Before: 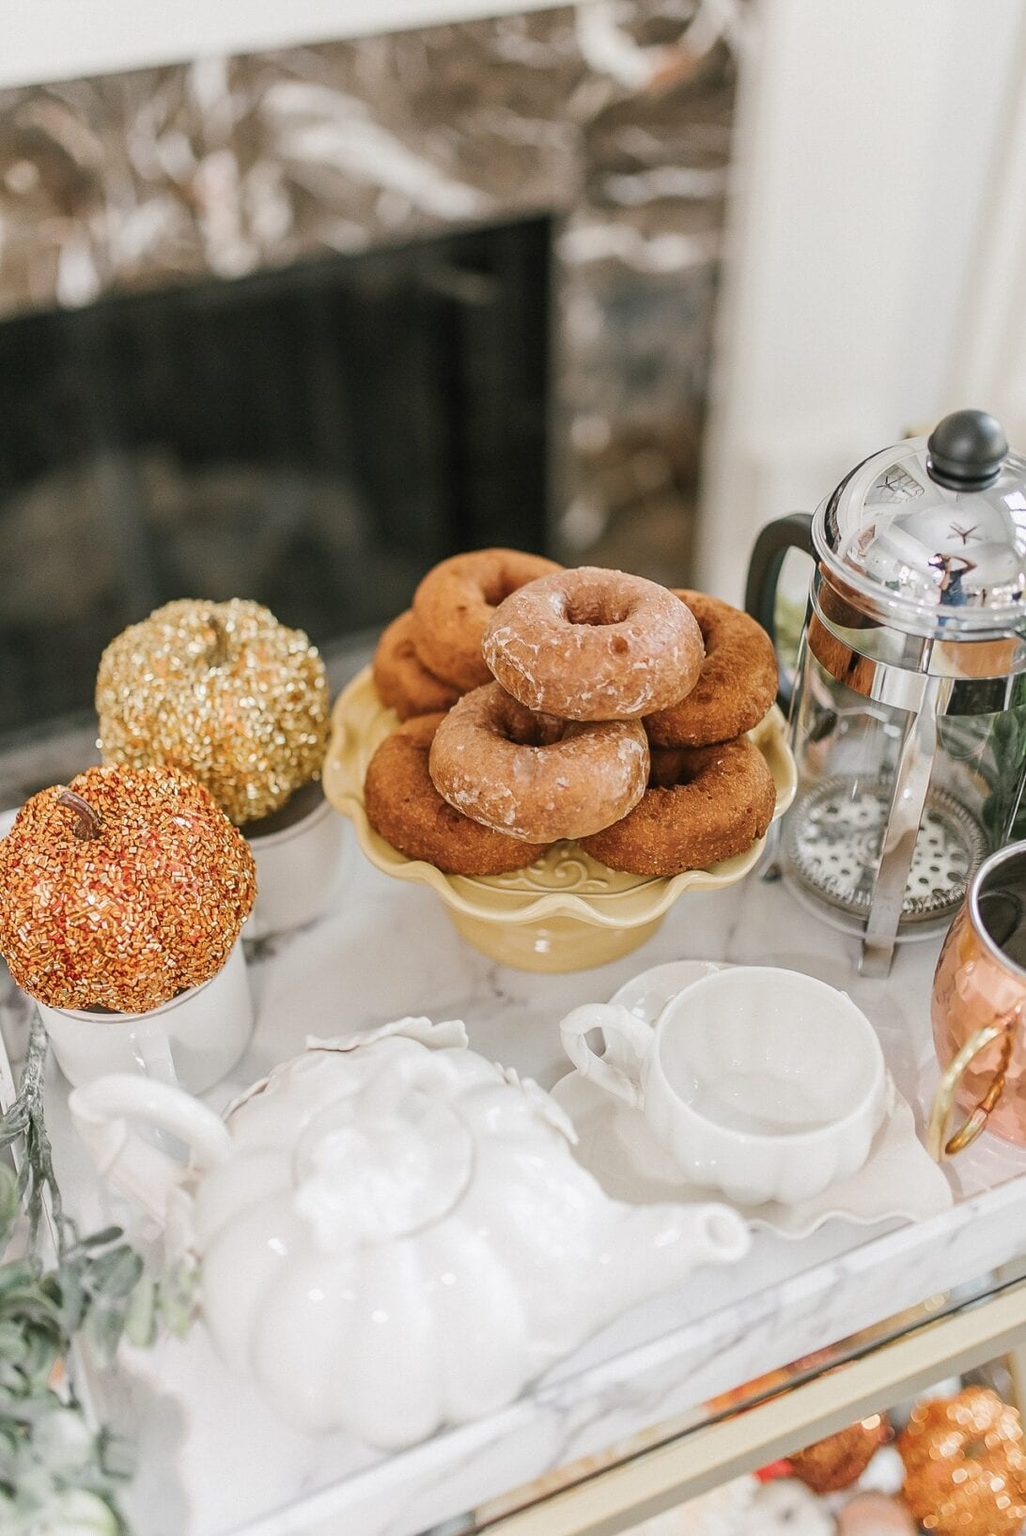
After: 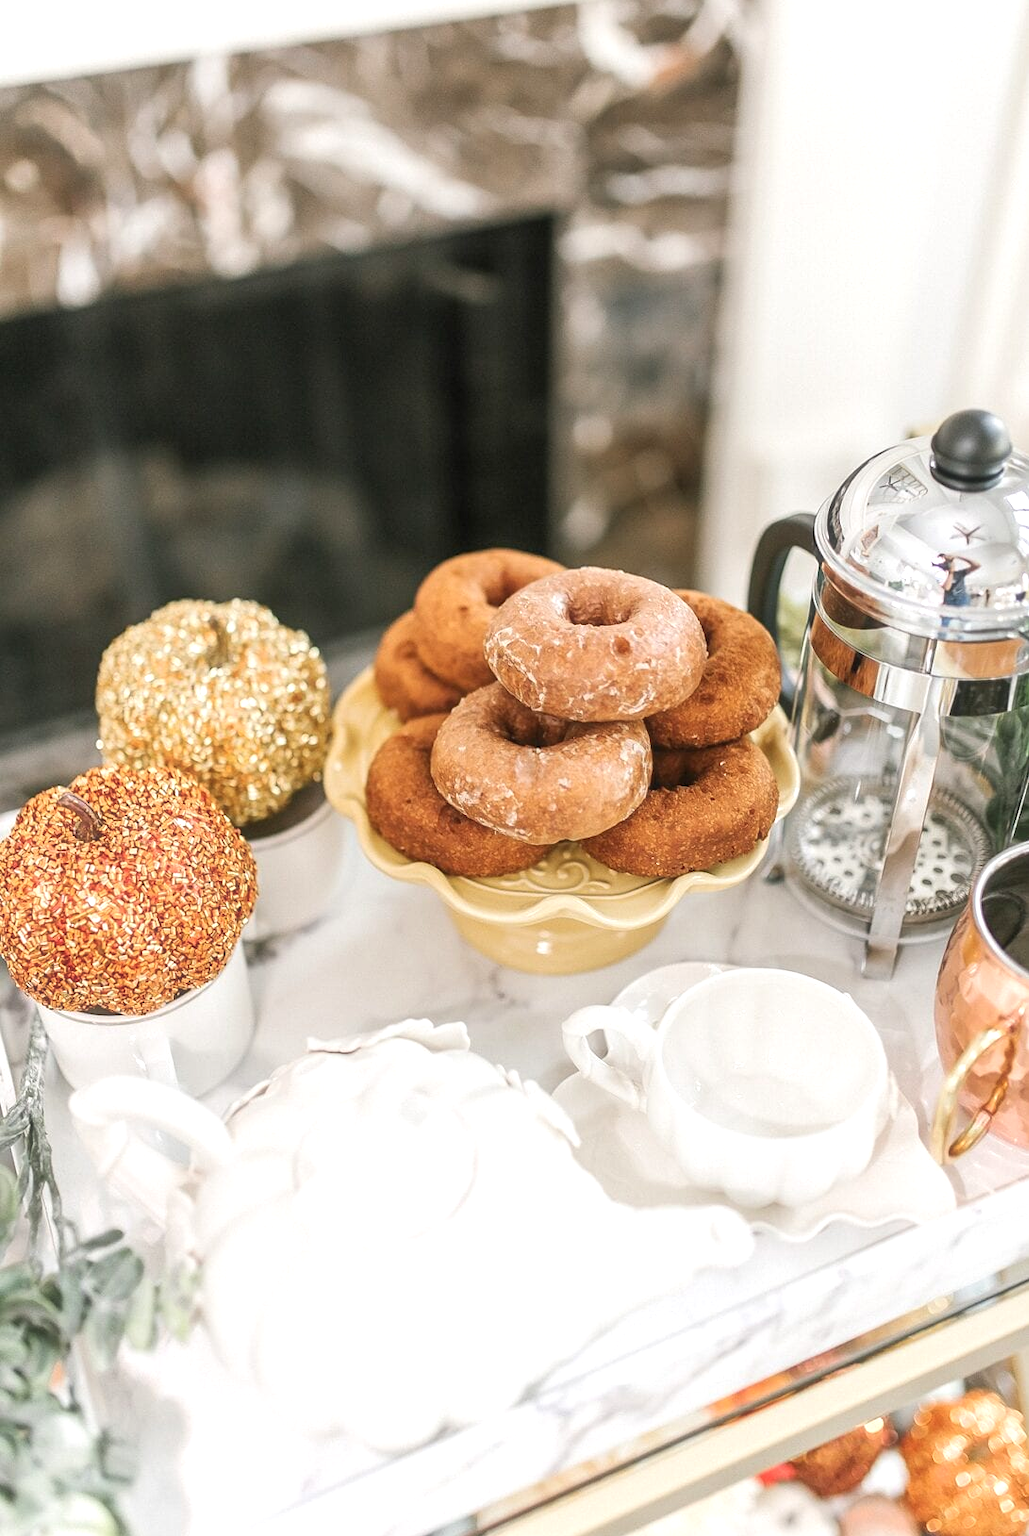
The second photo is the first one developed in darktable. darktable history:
haze removal: strength -0.061, compatibility mode true, adaptive false
crop: top 0.163%, bottom 0.173%
exposure: black level correction 0.001, exposure 0.5 EV, compensate exposure bias true, compensate highlight preservation false
